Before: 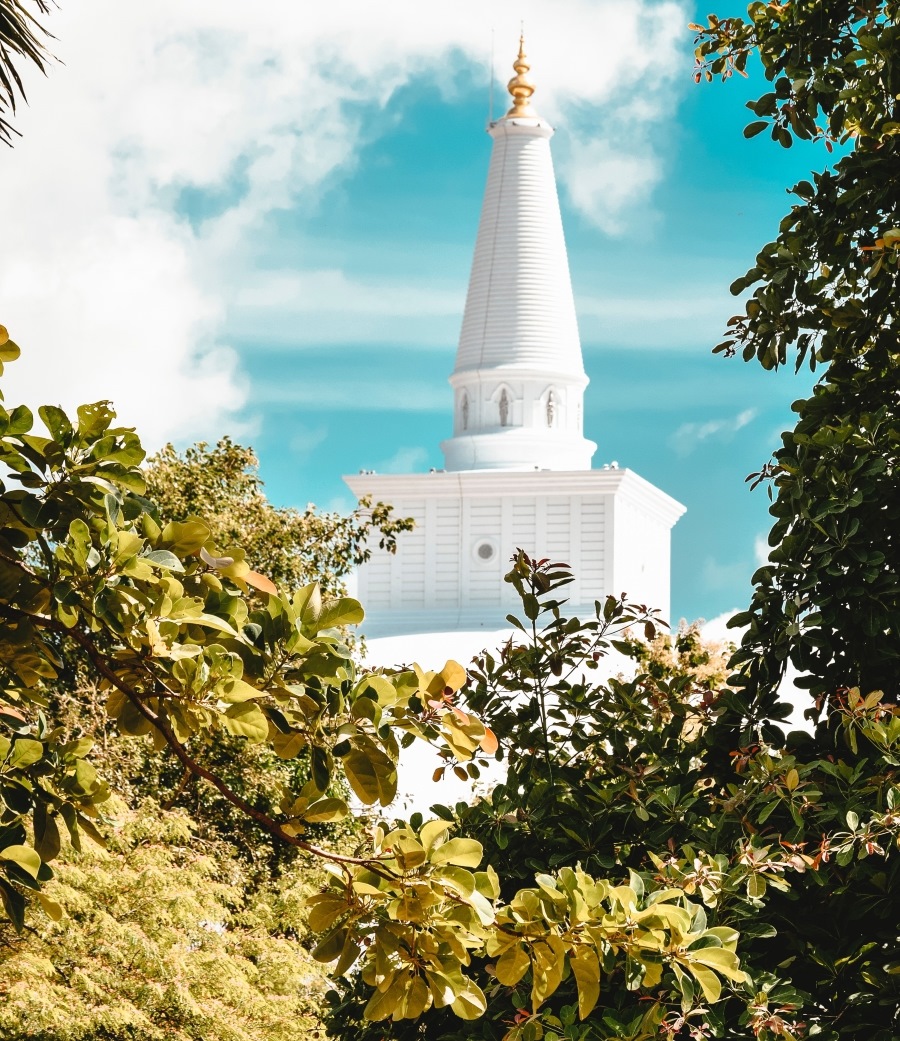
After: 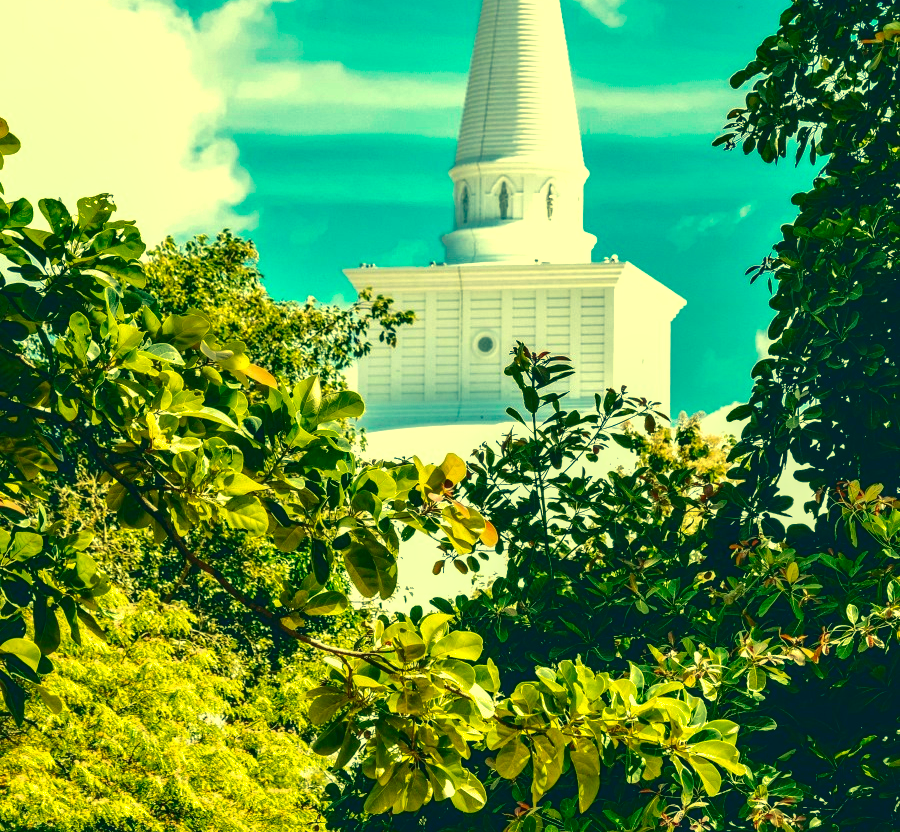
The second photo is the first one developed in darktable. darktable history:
color correction: highlights a* -15.58, highlights b* 40, shadows a* -40, shadows b* -26.18
tone curve: curves: ch0 [(0, 0.019) (0.204, 0.162) (0.491, 0.519) (0.748, 0.765) (1, 0.919)]; ch1 [(0, 0) (0.201, 0.113) (0.372, 0.282) (0.443, 0.434) (0.496, 0.504) (0.566, 0.585) (0.761, 0.803) (1, 1)]; ch2 [(0, 0) (0.434, 0.447) (0.483, 0.487) (0.555, 0.563) (0.697, 0.68) (1, 1)], color space Lab, independent channels, preserve colors none
haze removal: compatibility mode true, adaptive false
exposure: exposure 0.6 EV, compensate highlight preservation false
contrast brightness saturation: brightness -0.2, saturation 0.08
crop and rotate: top 19.998%
local contrast: detail 130%
shadows and highlights: on, module defaults
